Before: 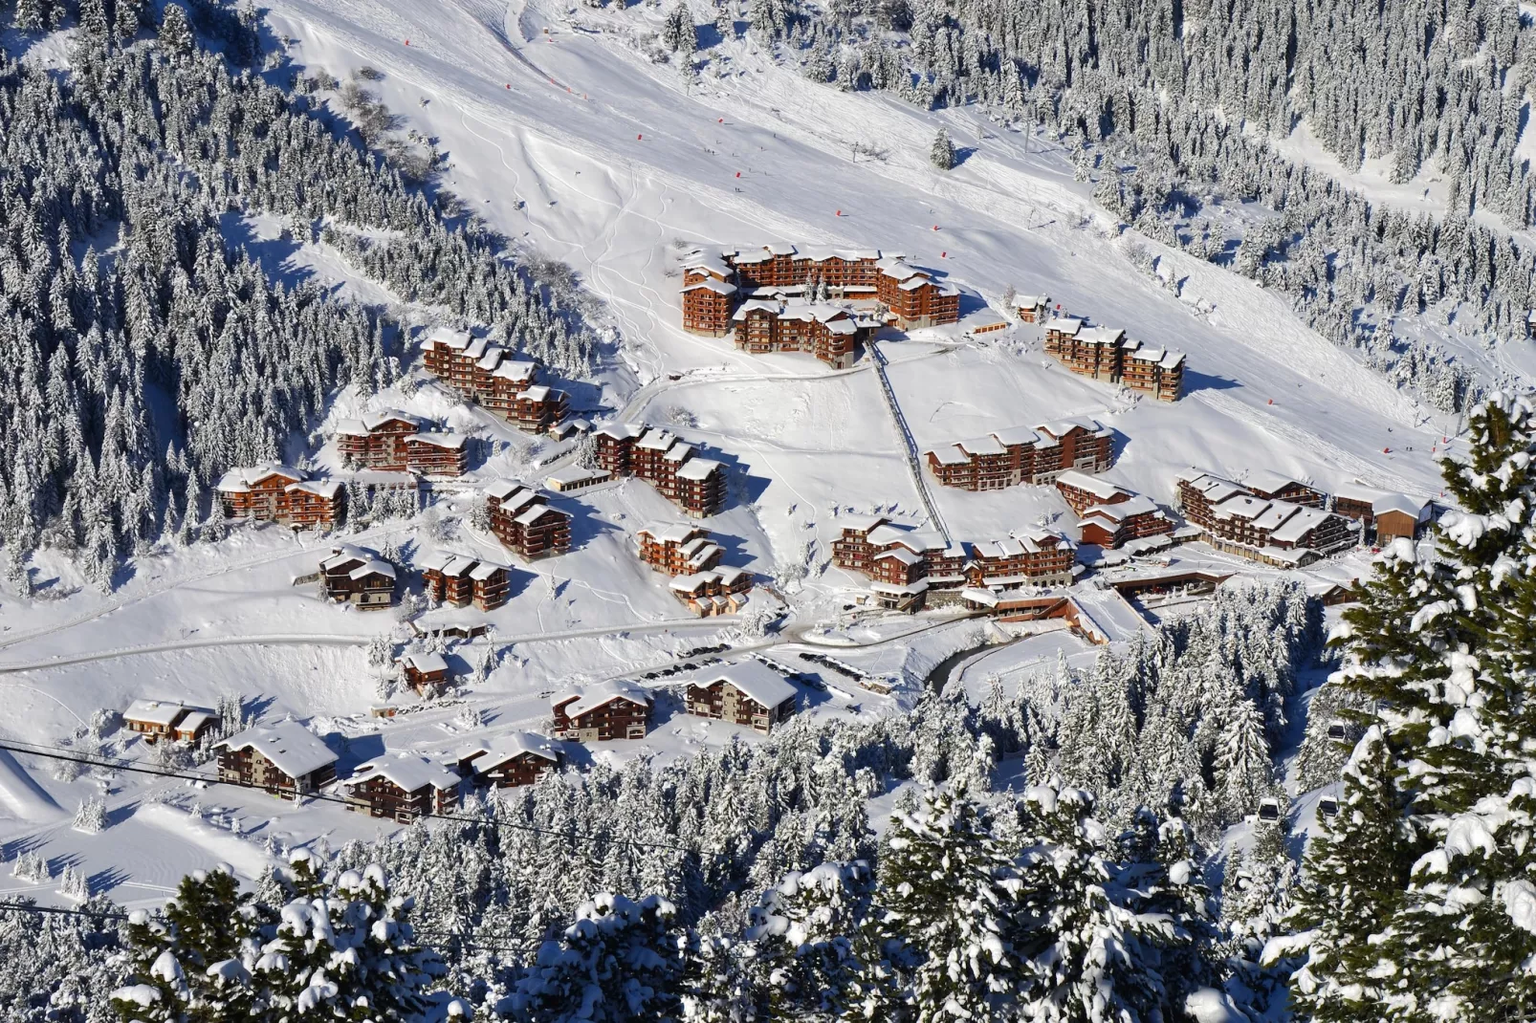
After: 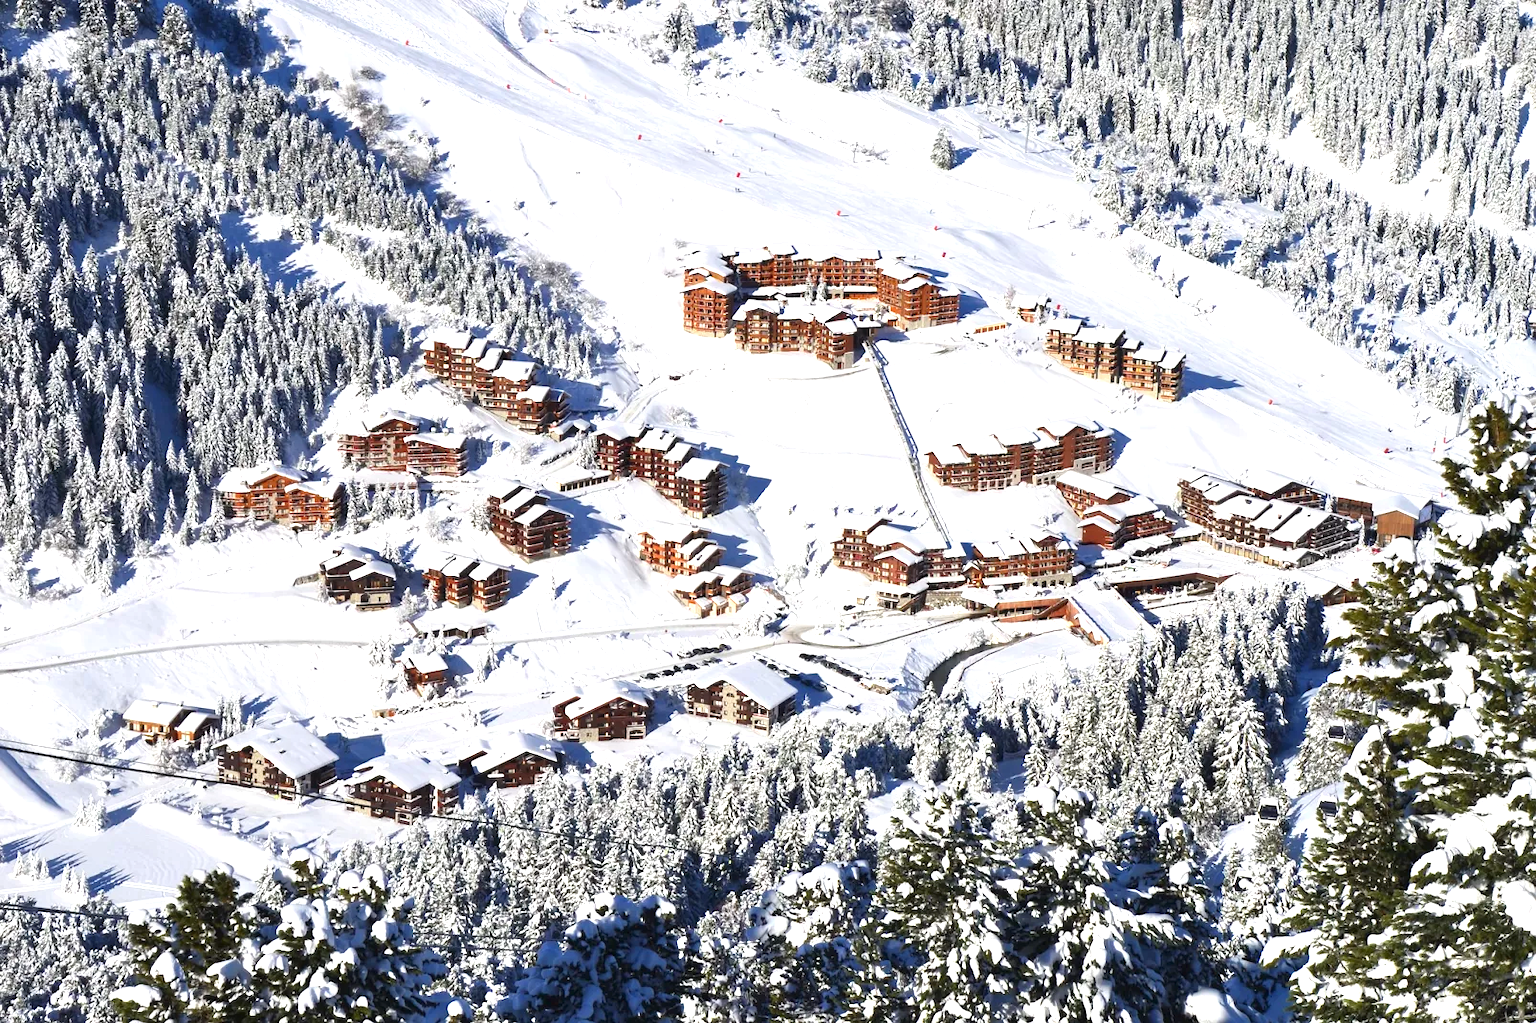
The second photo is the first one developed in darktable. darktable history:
exposure: black level correction 0, exposure 1 EV, compensate exposure bias true, compensate highlight preservation false
rotate and perspective: crop left 0, crop top 0
white balance: red 1, blue 1
rgb levels: preserve colors max RGB
